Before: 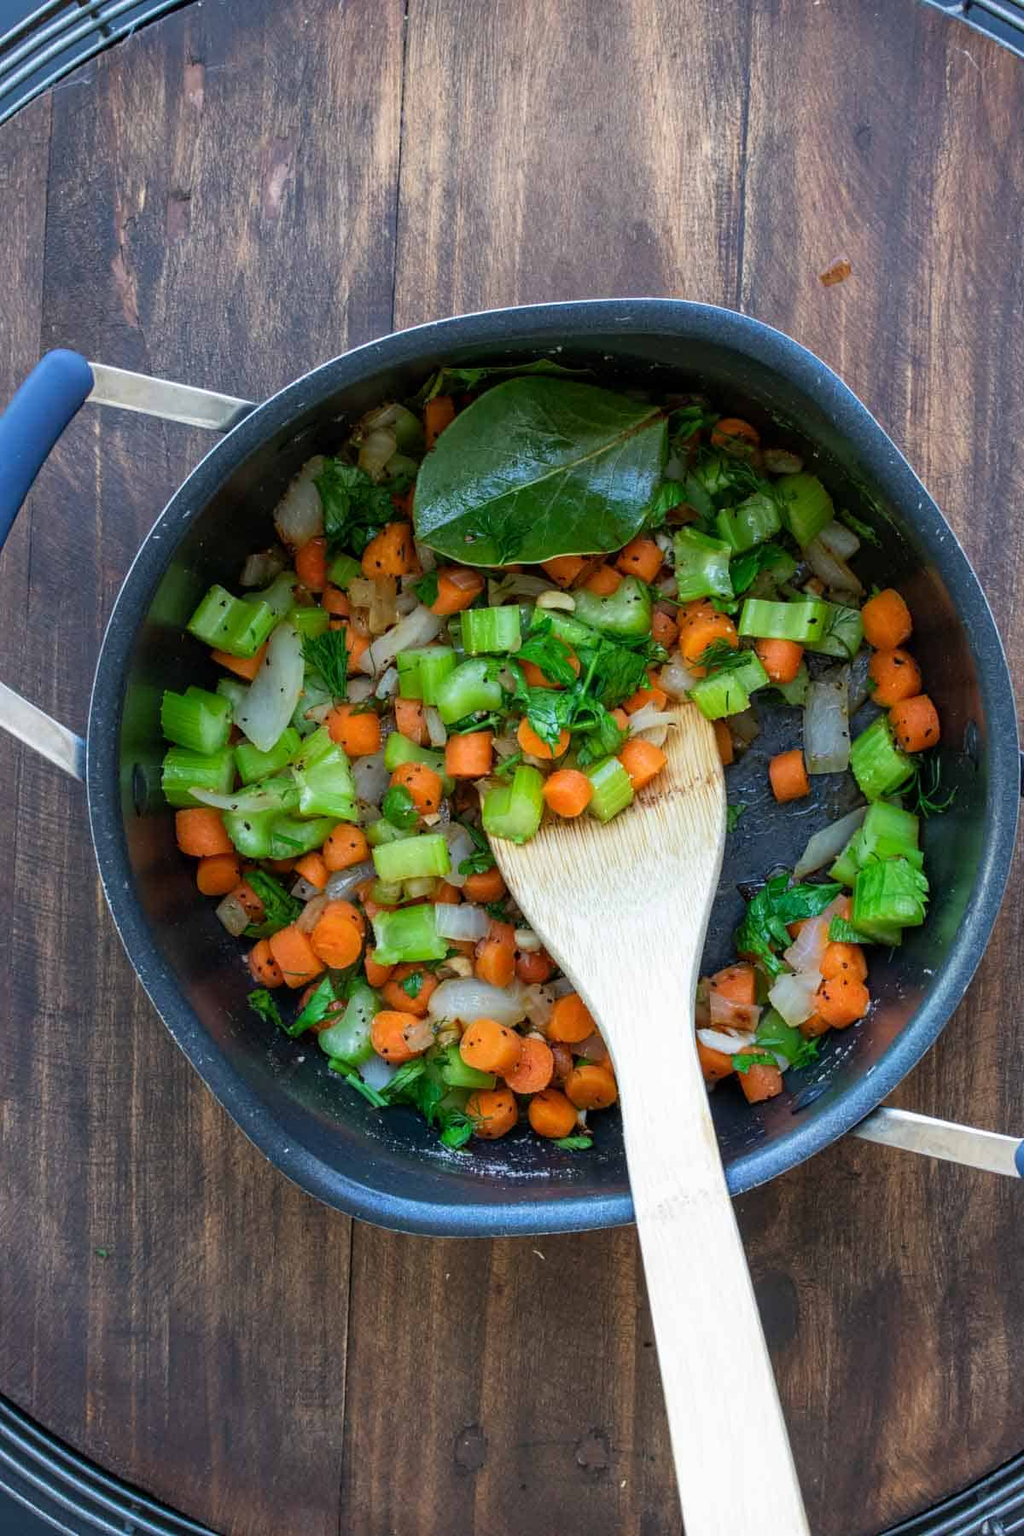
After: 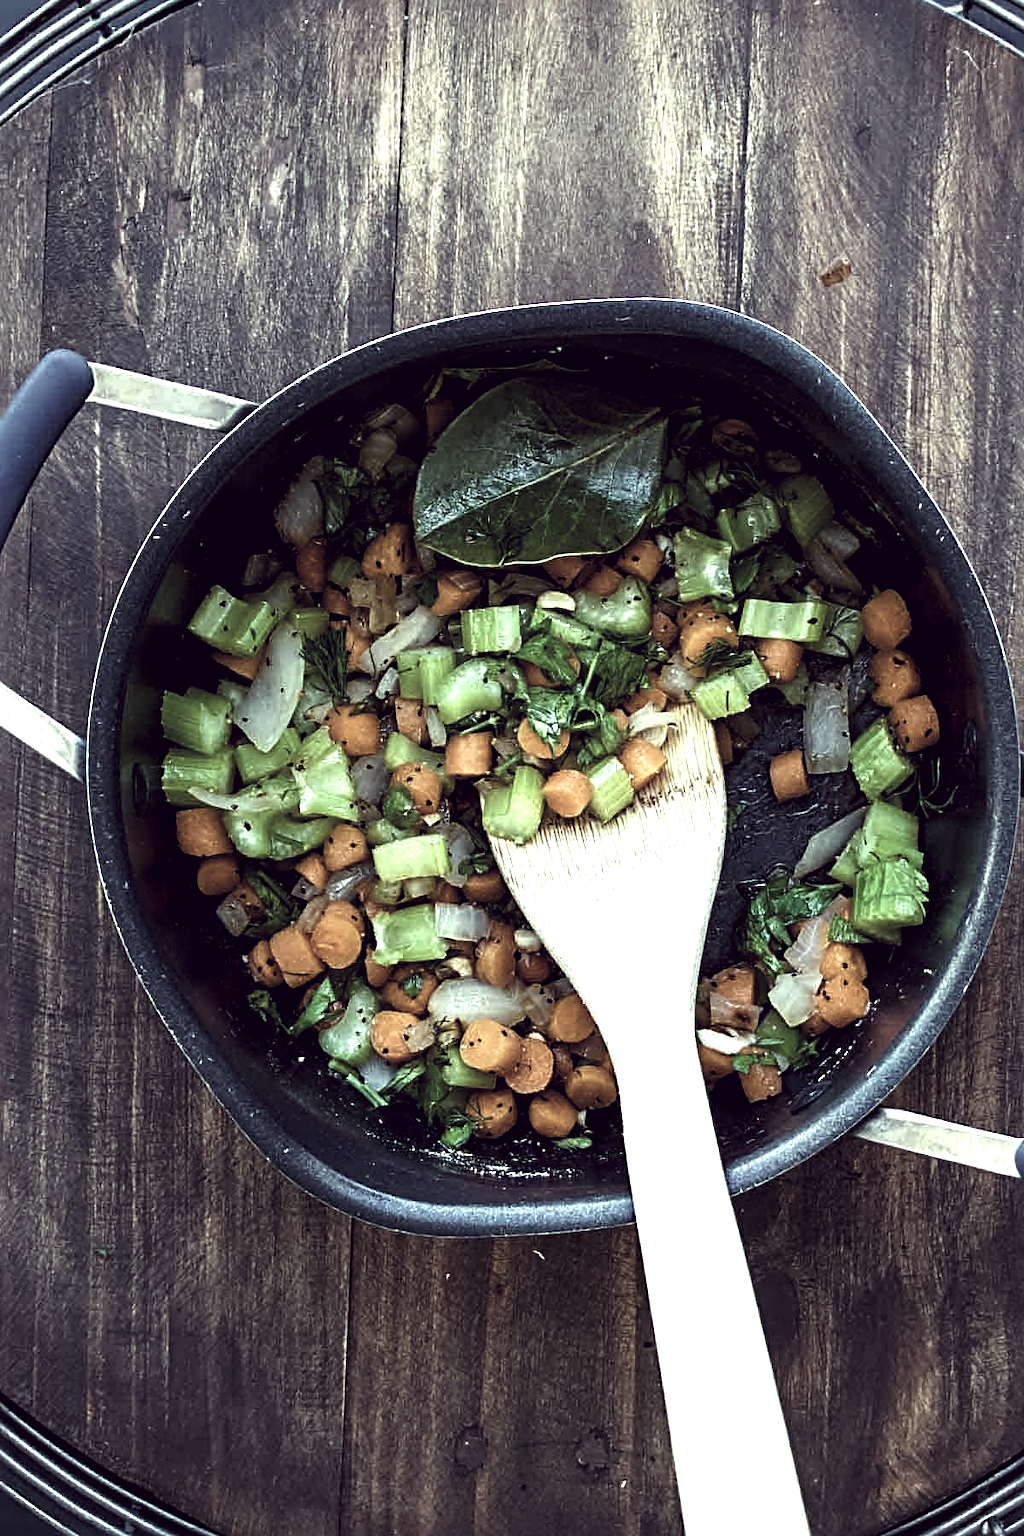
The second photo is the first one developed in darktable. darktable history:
levels: white 90.64%, levels [0.044, 0.475, 0.791]
color correction: highlights a* -20.82, highlights b* 20.8, shadows a* 19.46, shadows b* -19.88, saturation 0.392
color balance rgb: perceptual saturation grading › global saturation 39.001%, perceptual saturation grading › highlights -50.047%, perceptual saturation grading › shadows 31.041%, contrast 4.578%
sharpen: radius 3.998
